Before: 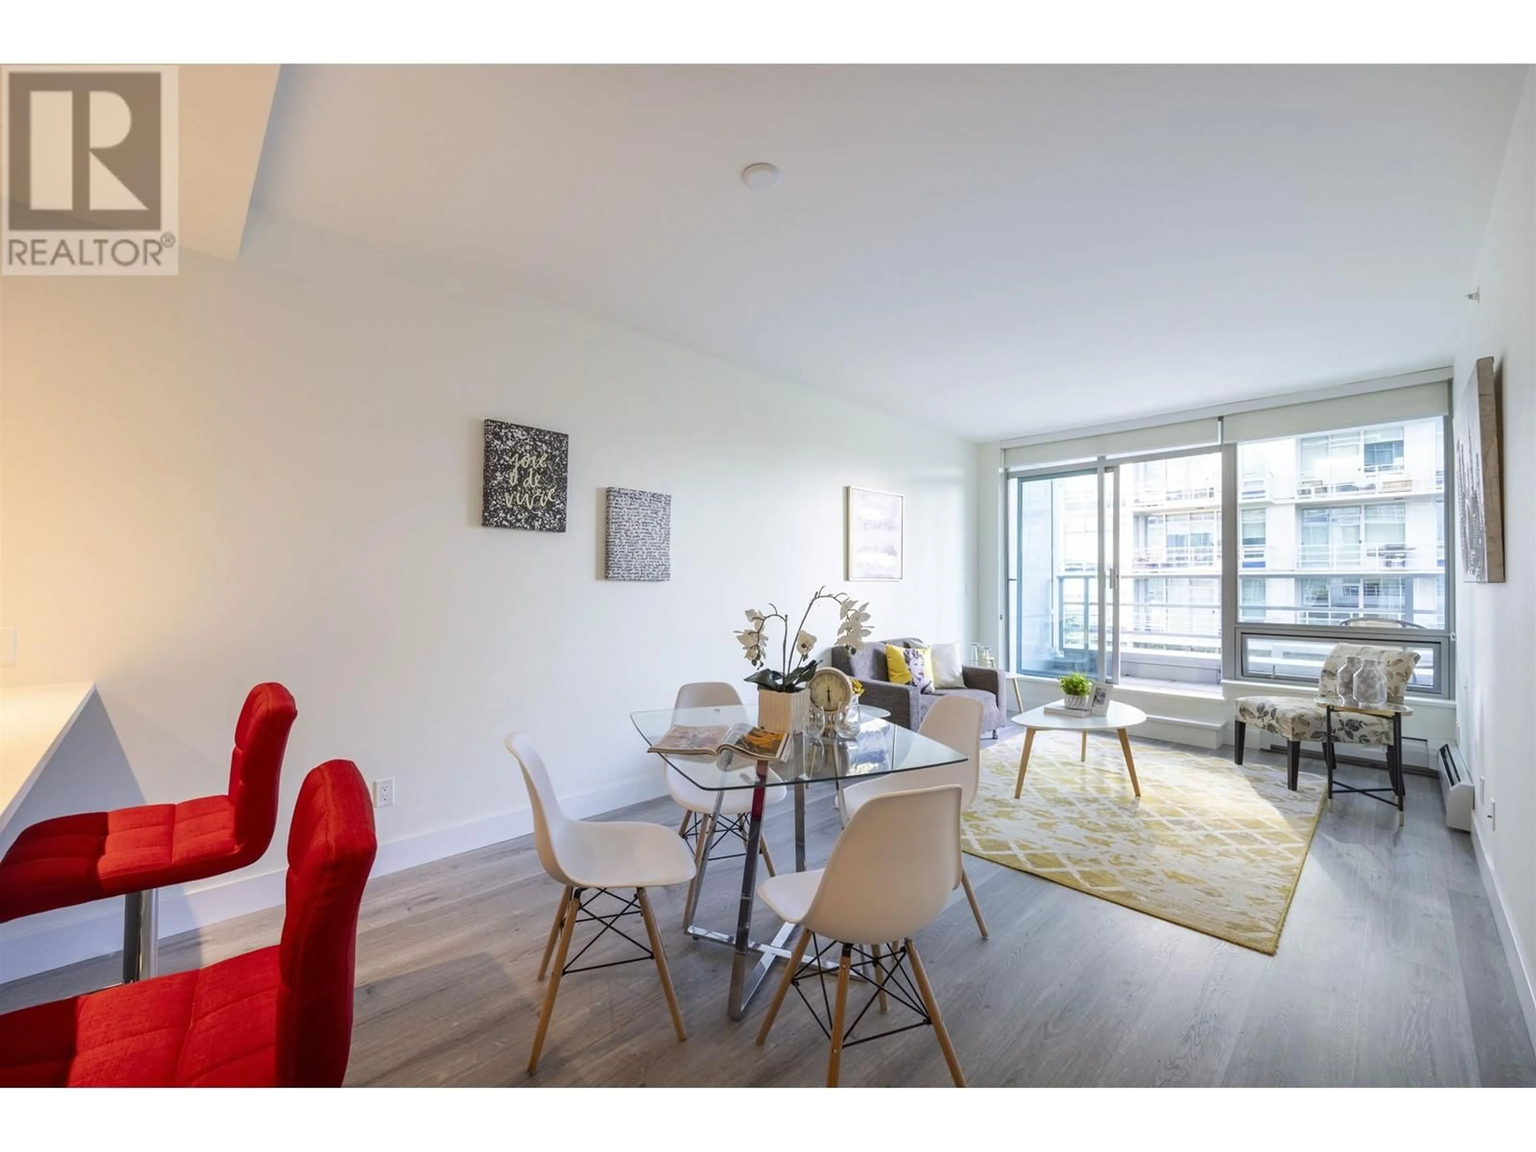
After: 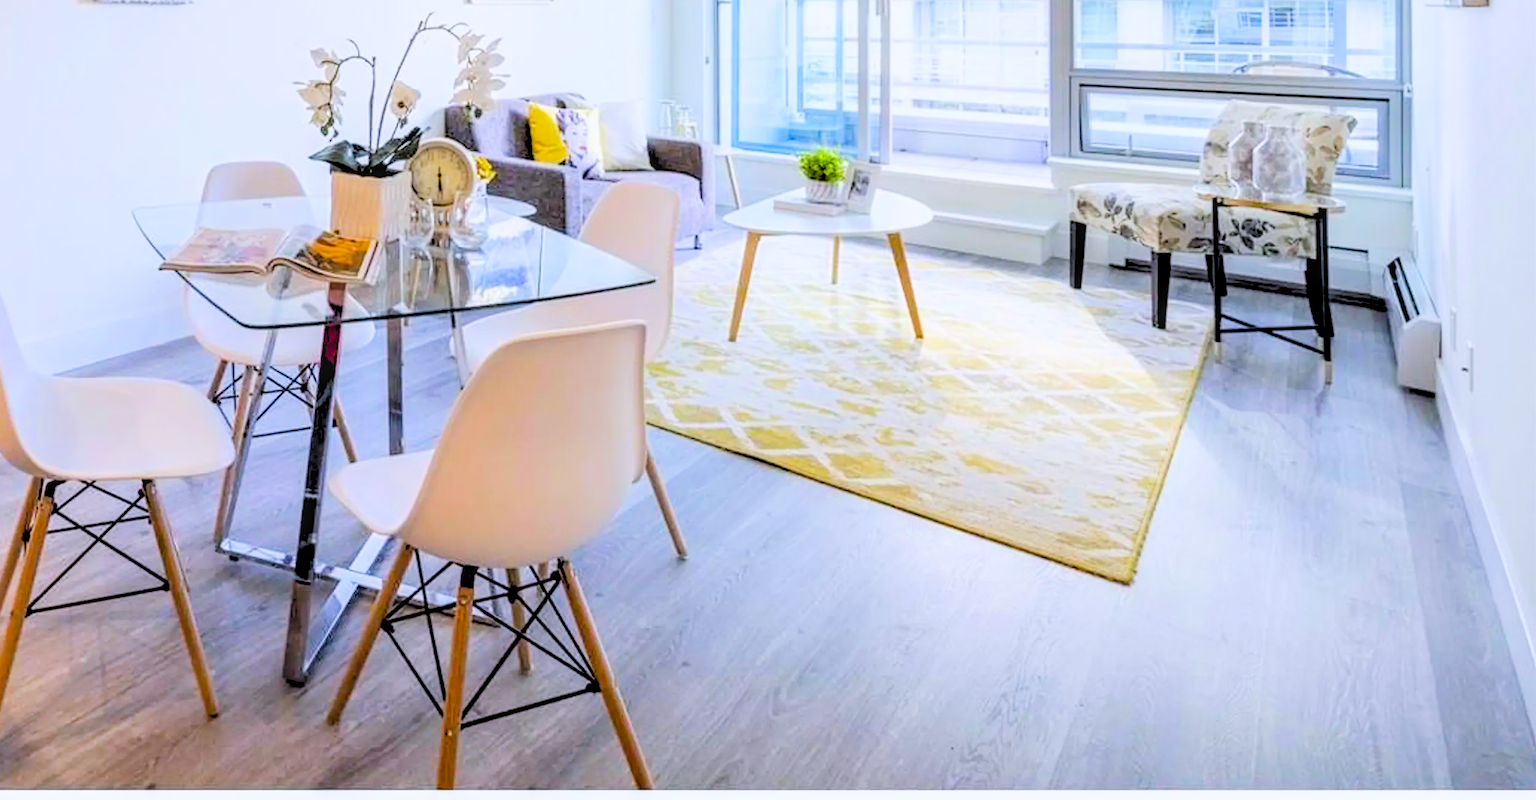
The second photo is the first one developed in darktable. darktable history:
crop and rotate: left 35.509%, top 50.238%, bottom 4.934%
exposure: black level correction 0.001, exposure 0.5 EV, compensate exposure bias true, compensate highlight preservation false
filmic rgb: black relative exposure -5 EV, hardness 2.88, contrast 1.2
color calibration: illuminant as shot in camera, x 0.358, y 0.373, temperature 4628.91 K
color balance rgb: linear chroma grading › global chroma 15%, perceptual saturation grading › global saturation 30%
local contrast: on, module defaults
levels: levels [0.093, 0.434, 0.988]
